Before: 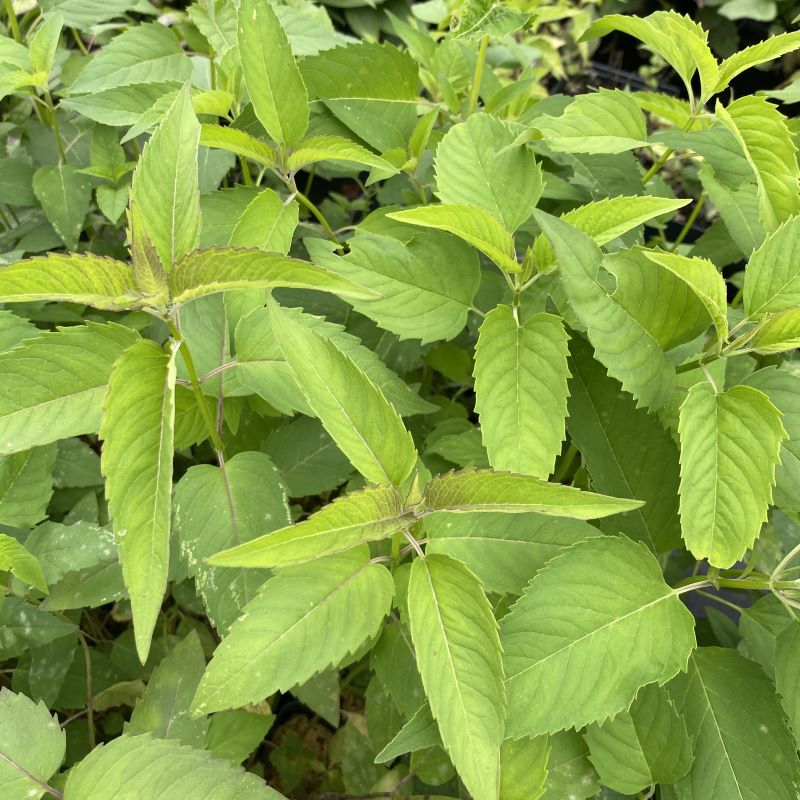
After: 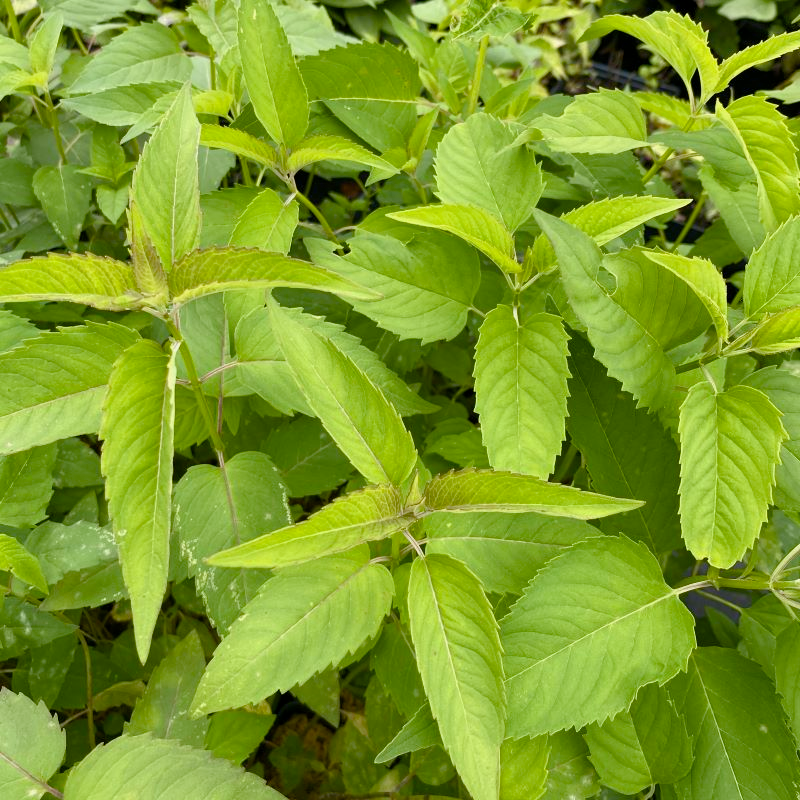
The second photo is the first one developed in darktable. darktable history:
exposure: black level correction 0.001, exposure -0.125 EV, compensate exposure bias true, compensate highlight preservation false
color balance rgb: perceptual saturation grading › global saturation 35%, perceptual saturation grading › highlights -30%, perceptual saturation grading › shadows 35%, perceptual brilliance grading › global brilliance 3%, perceptual brilliance grading › highlights -3%, perceptual brilliance grading › shadows 3%
